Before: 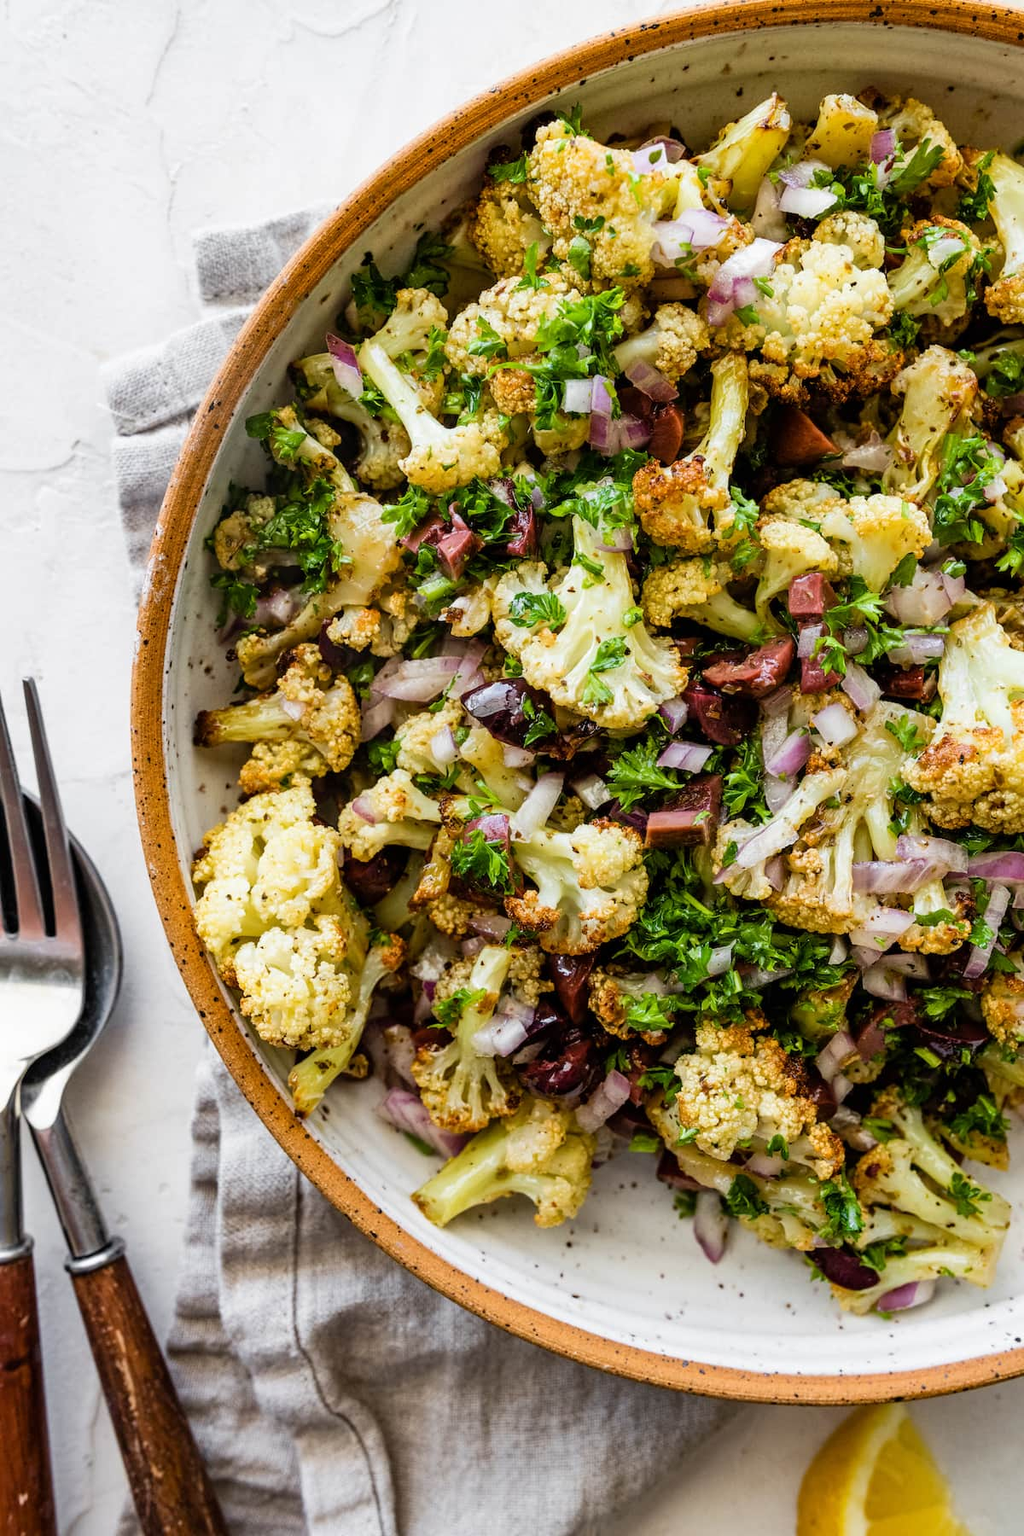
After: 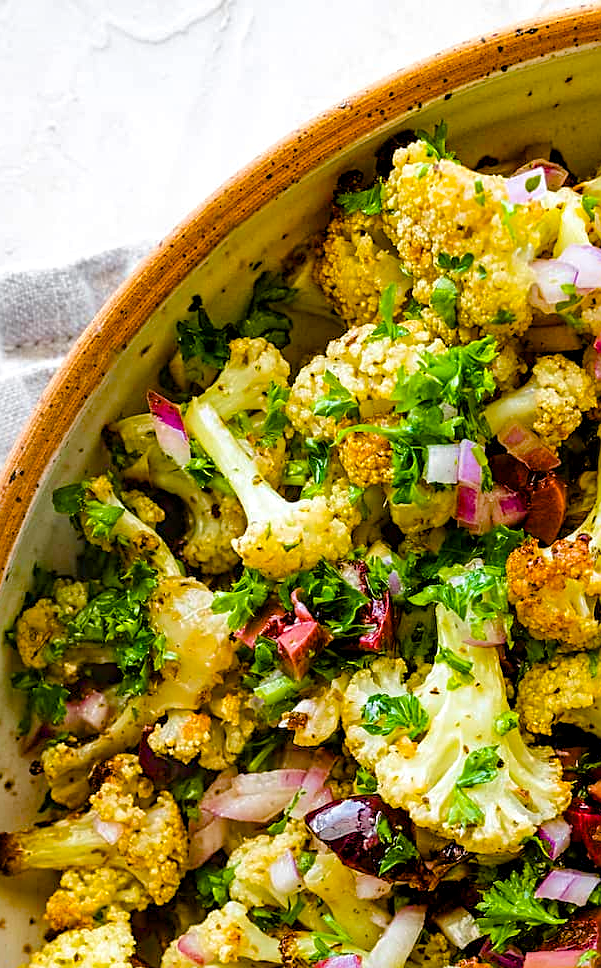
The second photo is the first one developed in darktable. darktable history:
crop: left 19.631%, right 30.27%, bottom 46.199%
tone equalizer: edges refinement/feathering 500, mask exposure compensation -1.57 EV, preserve details no
exposure: black level correction 0.001, exposure 0.498 EV, compensate highlight preservation false
velvia: on, module defaults
sharpen: on, module defaults
color balance rgb: linear chroma grading › global chroma 19.859%, perceptual saturation grading › global saturation 55.013%, perceptual saturation grading › highlights -50.418%, perceptual saturation grading › mid-tones 39.585%, perceptual saturation grading › shadows 30.199%, contrast -10.18%
shadows and highlights: shadows -20.08, white point adjustment -2.01, highlights -34.94
